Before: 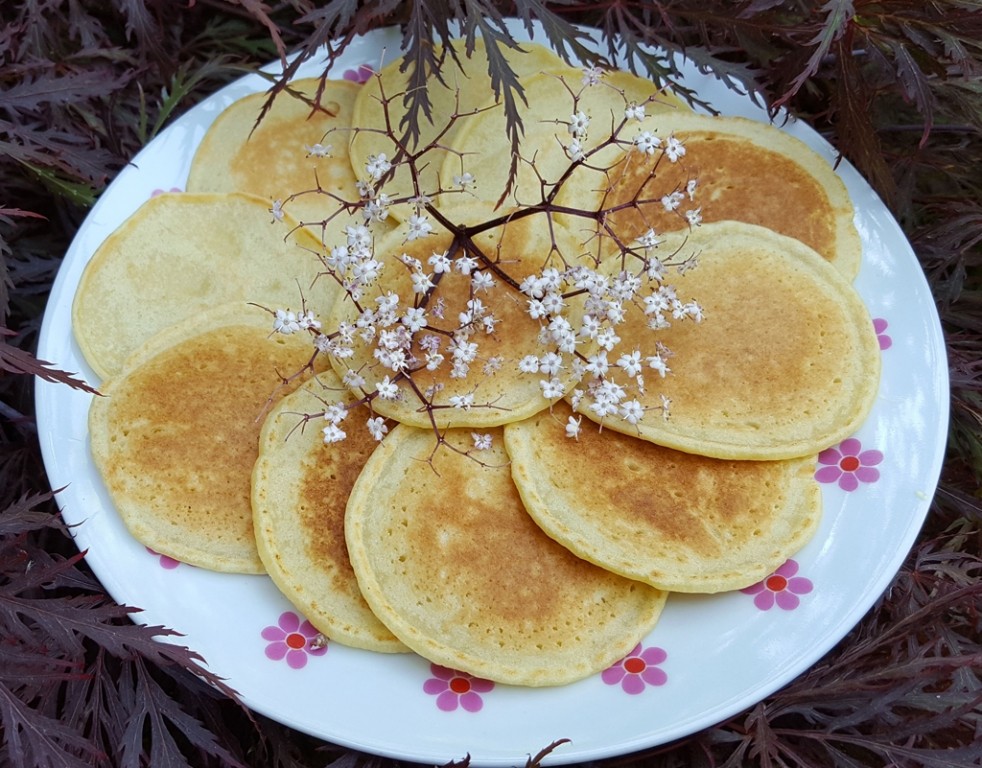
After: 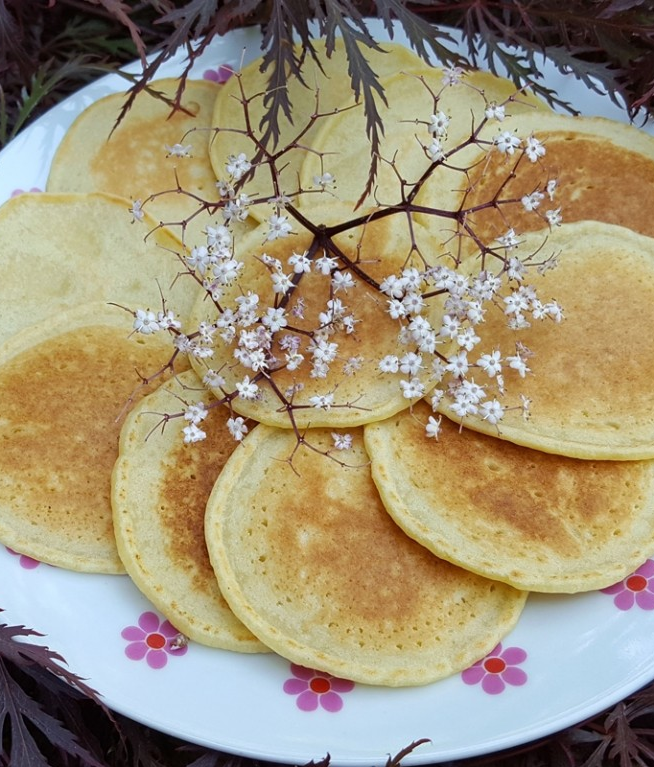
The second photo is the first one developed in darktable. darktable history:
crop and rotate: left 14.357%, right 18.98%
color correction: highlights b* -0.03, saturation 0.989
